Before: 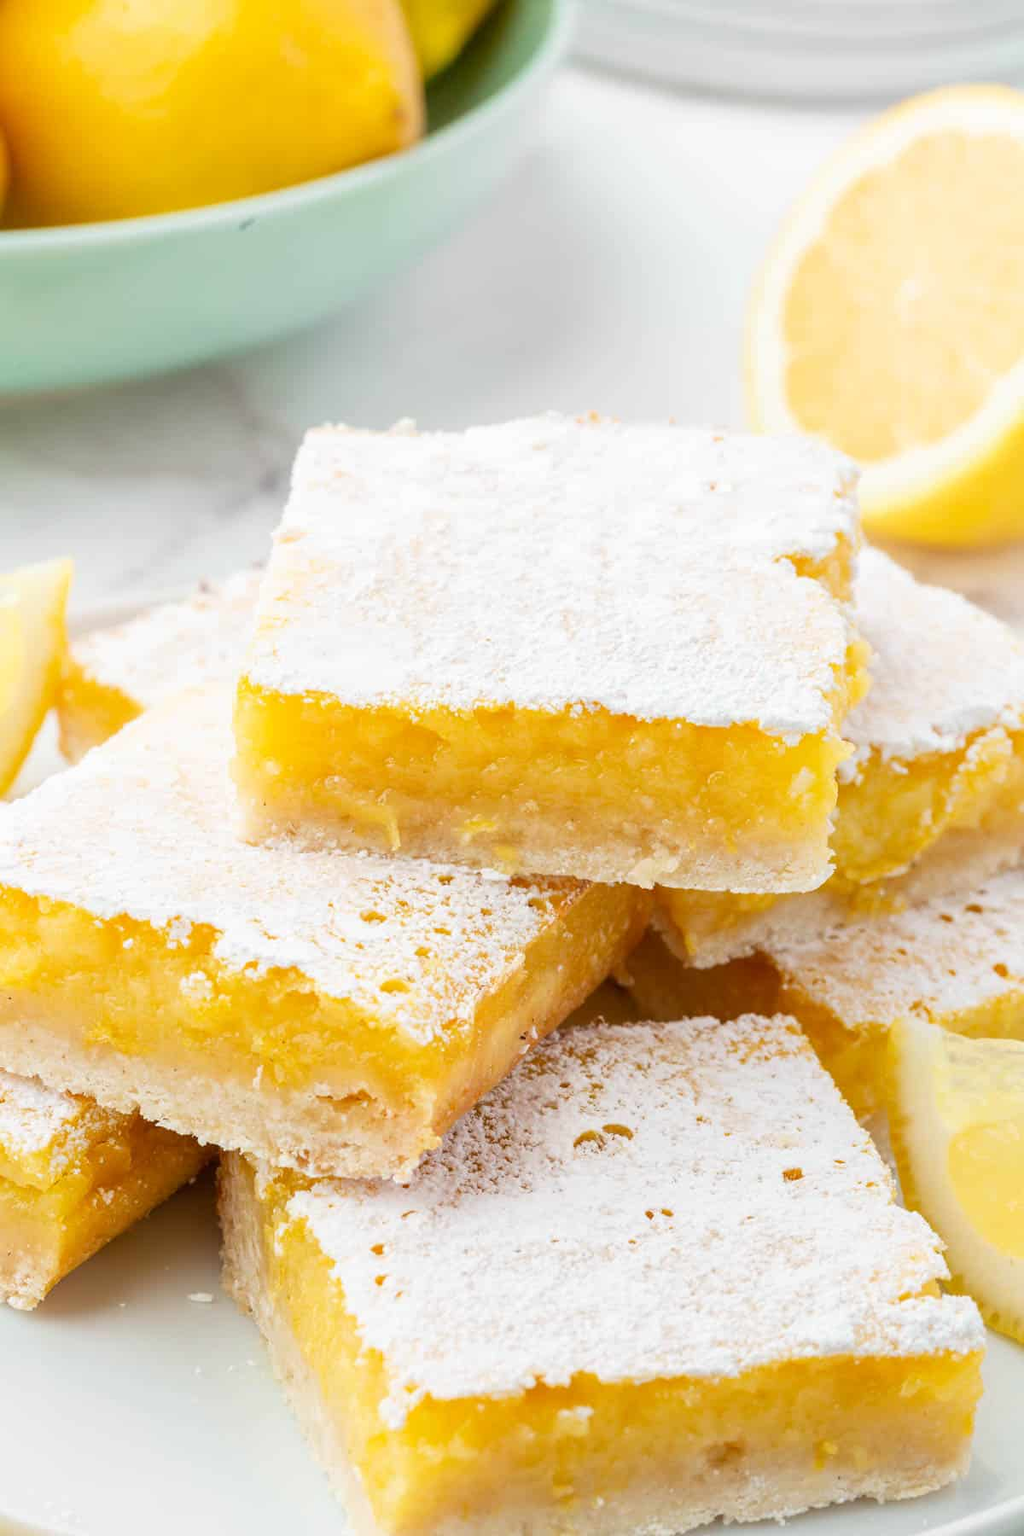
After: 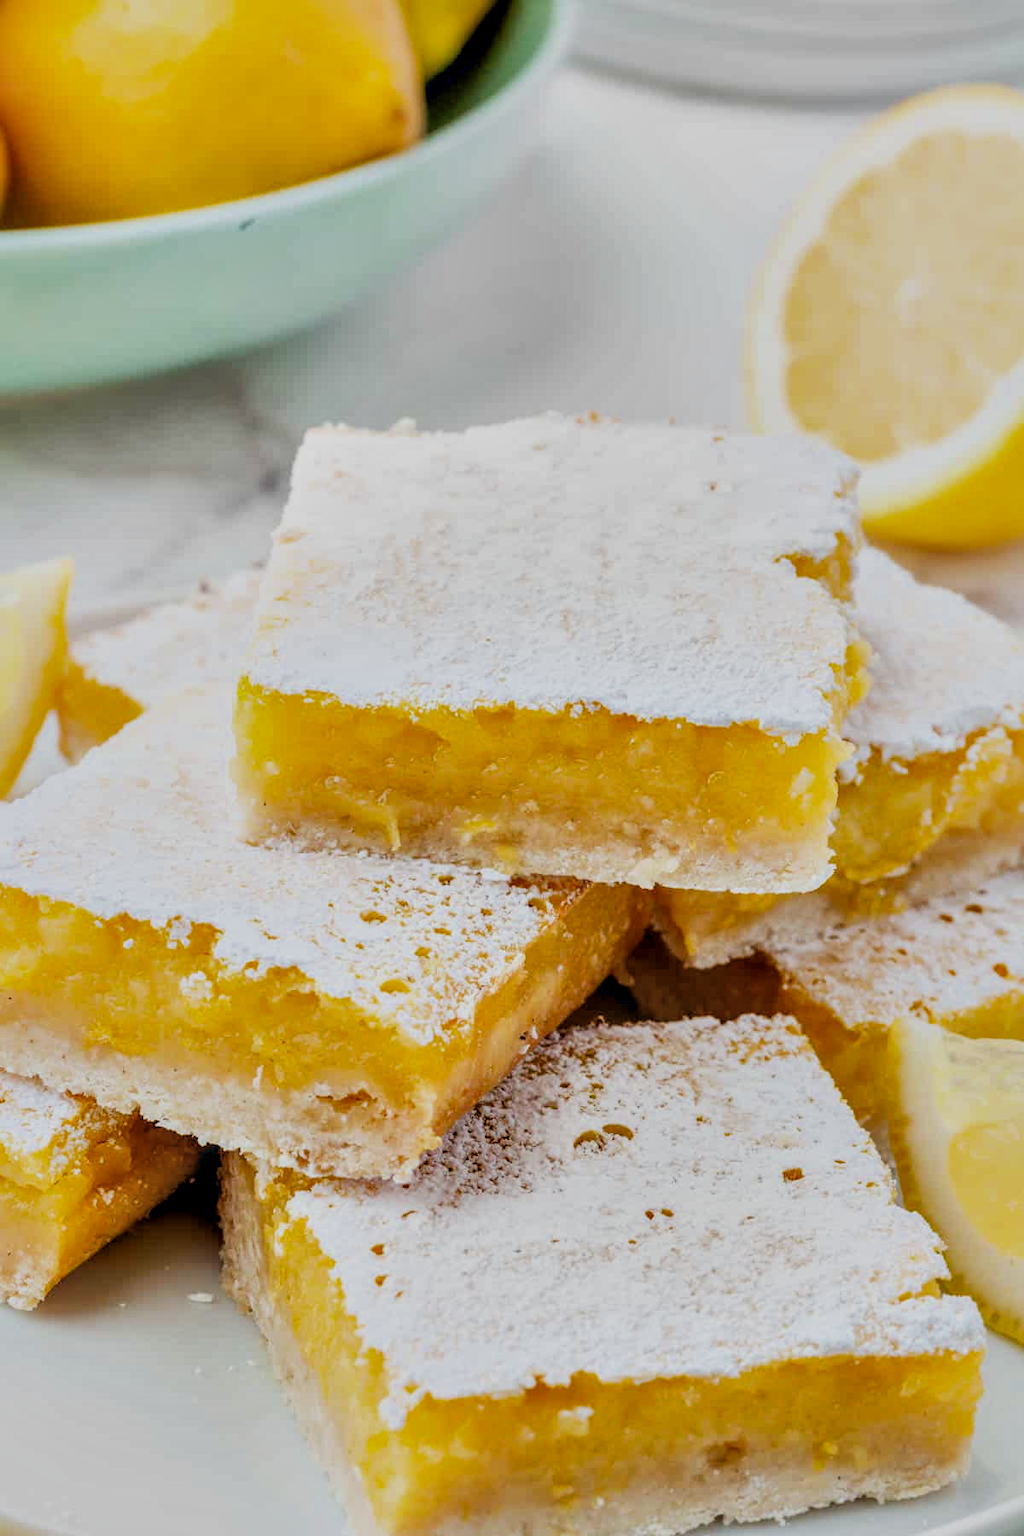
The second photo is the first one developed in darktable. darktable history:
contrast equalizer: octaves 7, y [[0.6 ×6], [0.55 ×6], [0 ×6], [0 ×6], [0 ×6]]
contrast brightness saturation: saturation -0.048
local contrast: on, module defaults
shadows and highlights: on, module defaults
filmic rgb: middle gray luminance 29.04%, black relative exposure -10.33 EV, white relative exposure 5.5 EV, threshold 3 EV, target black luminance 0%, hardness 3.92, latitude 1.23%, contrast 1.121, highlights saturation mix 3.92%, shadows ↔ highlights balance 15.52%, enable highlight reconstruction true
